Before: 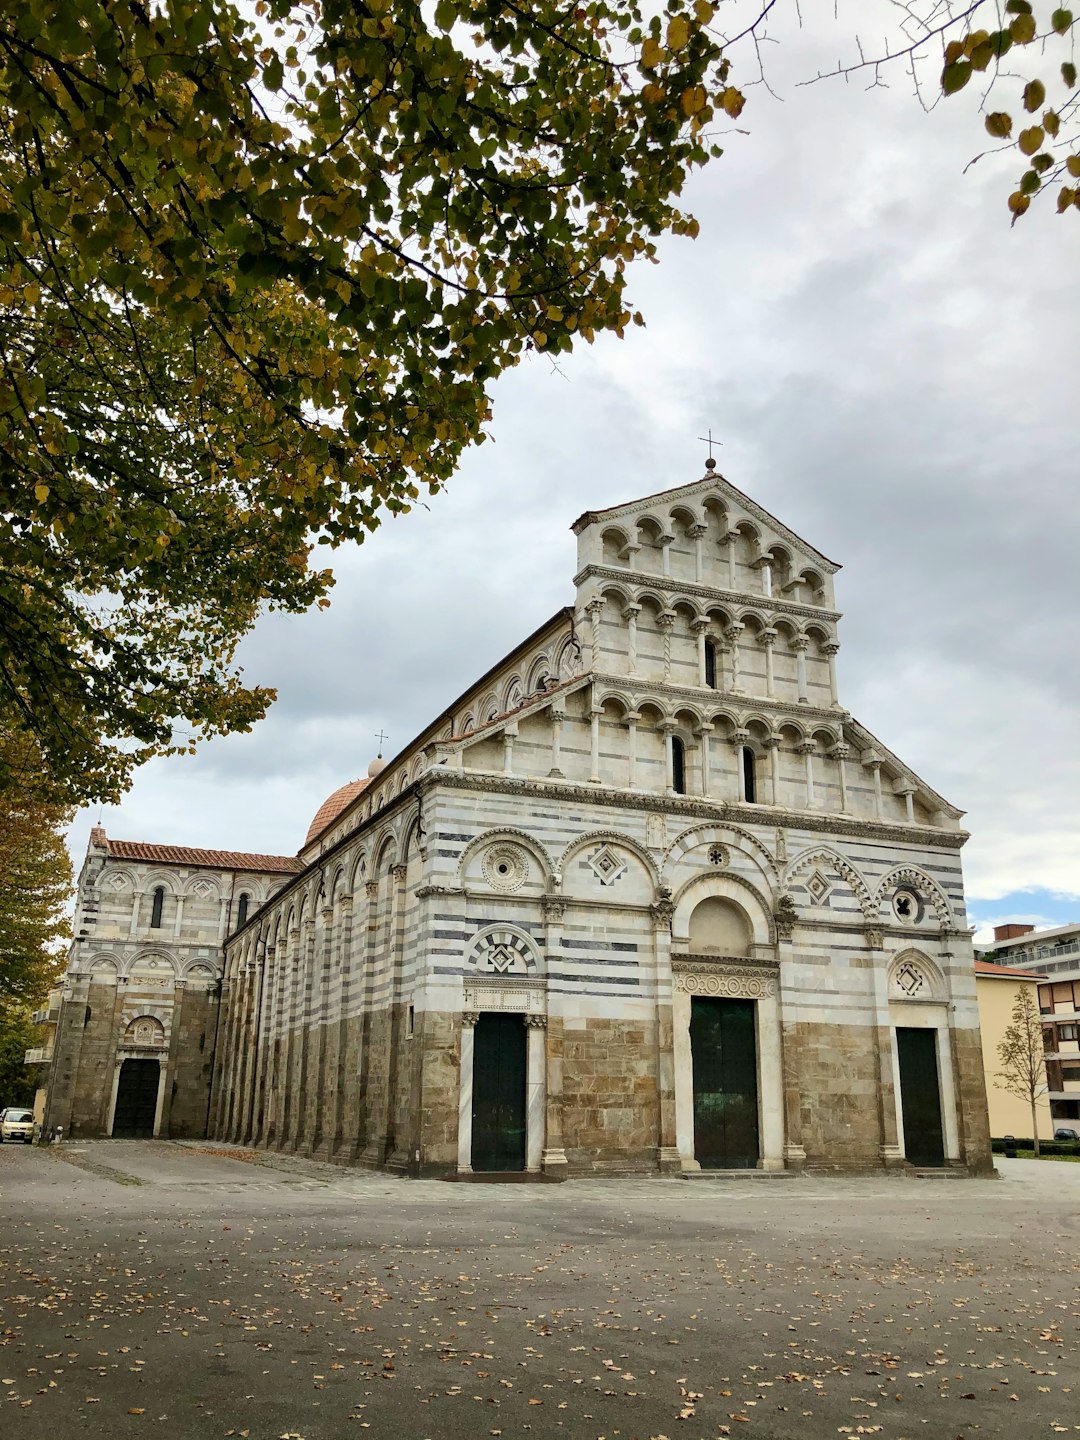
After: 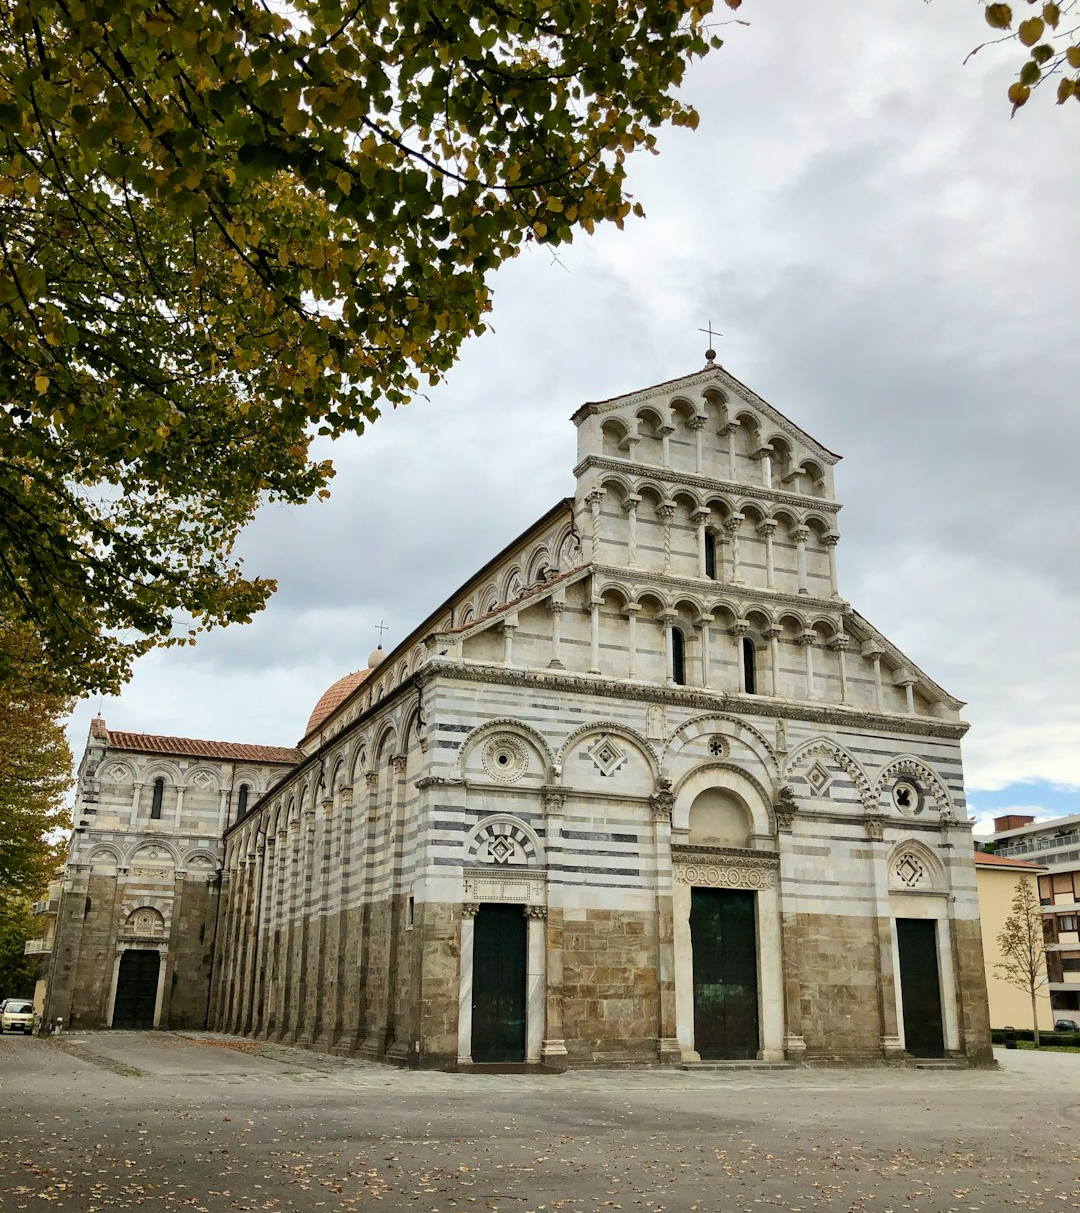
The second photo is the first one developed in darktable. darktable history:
exposure: black level correction 0, compensate highlight preservation false
crop: top 7.58%, bottom 8.155%
